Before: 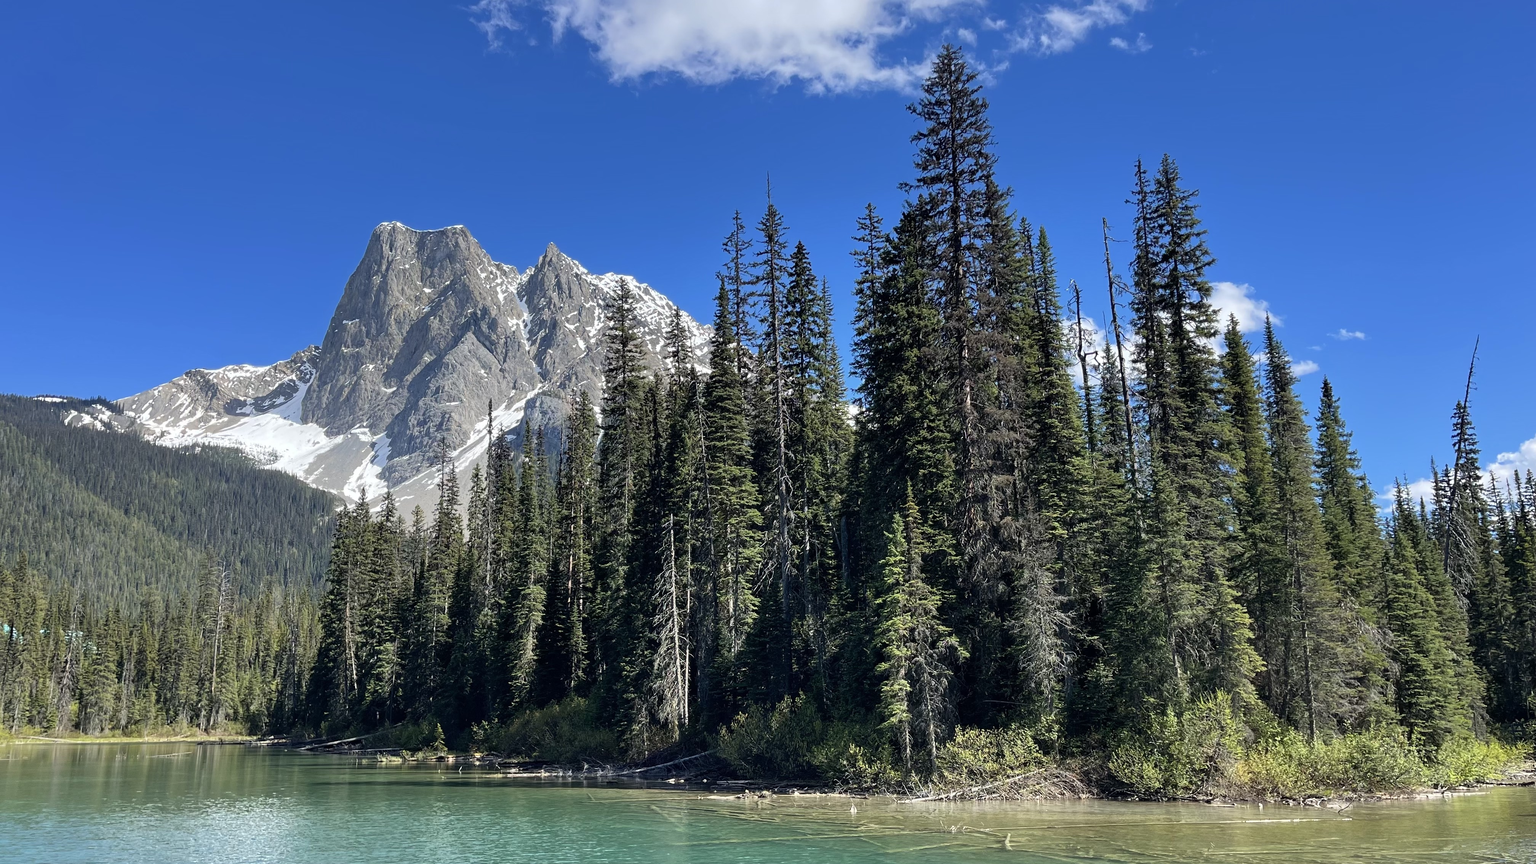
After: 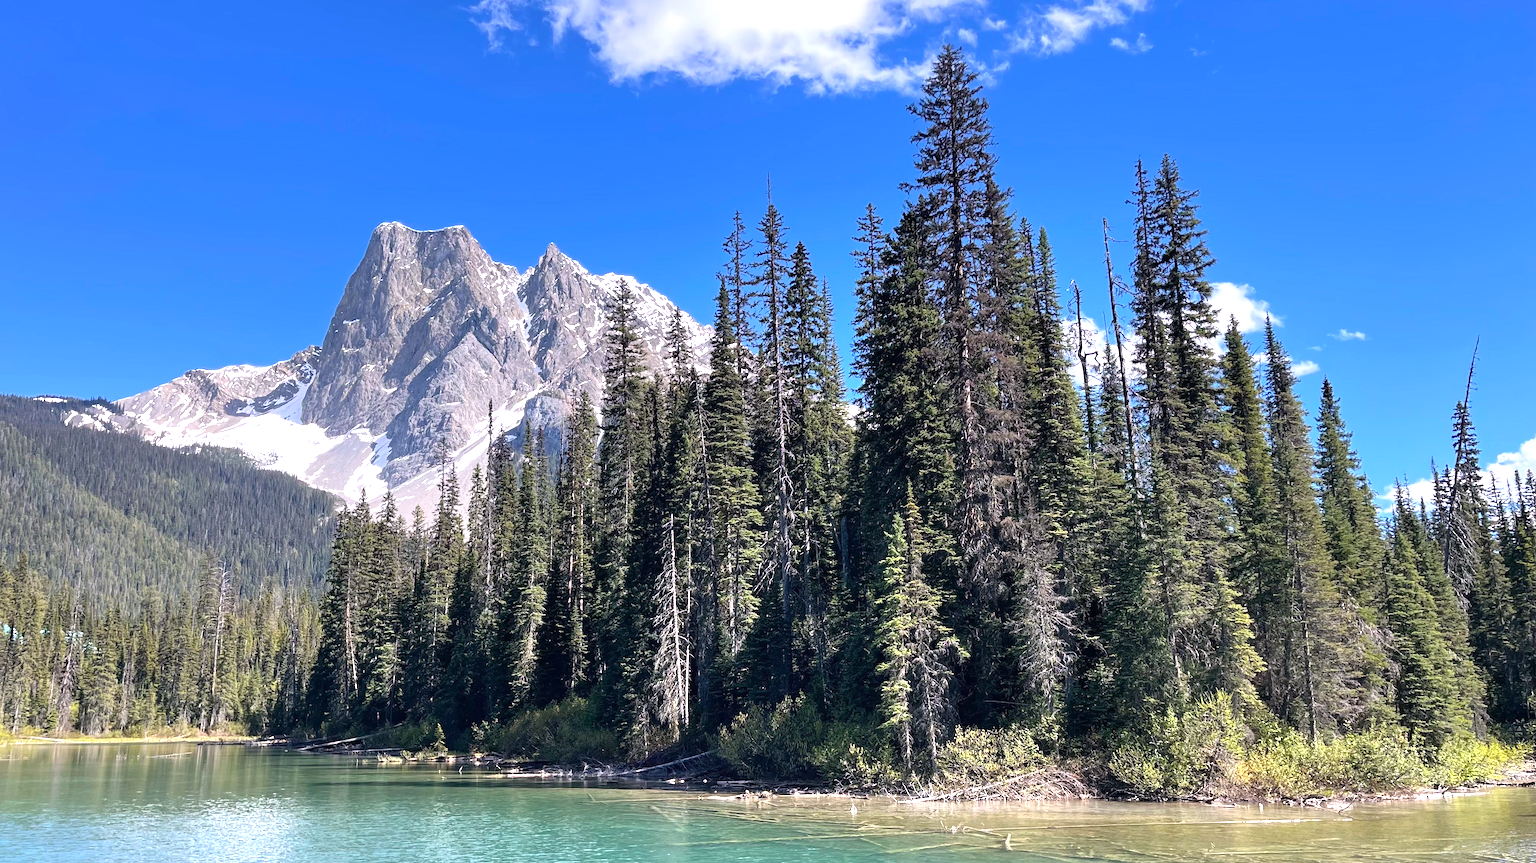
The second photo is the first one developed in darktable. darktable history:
white balance: red 1.05, blue 1.072
crop: bottom 0.071%
exposure: black level correction 0, exposure 0.7 EV, compensate exposure bias true, compensate highlight preservation false
